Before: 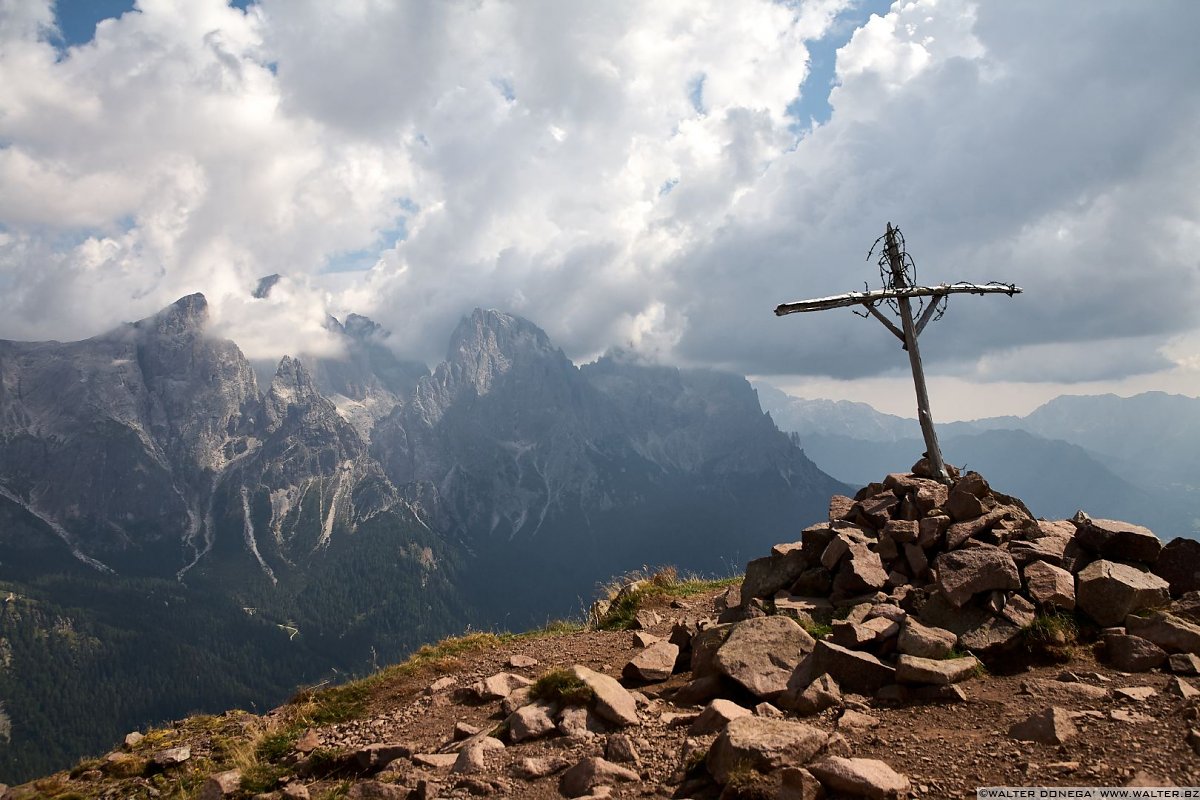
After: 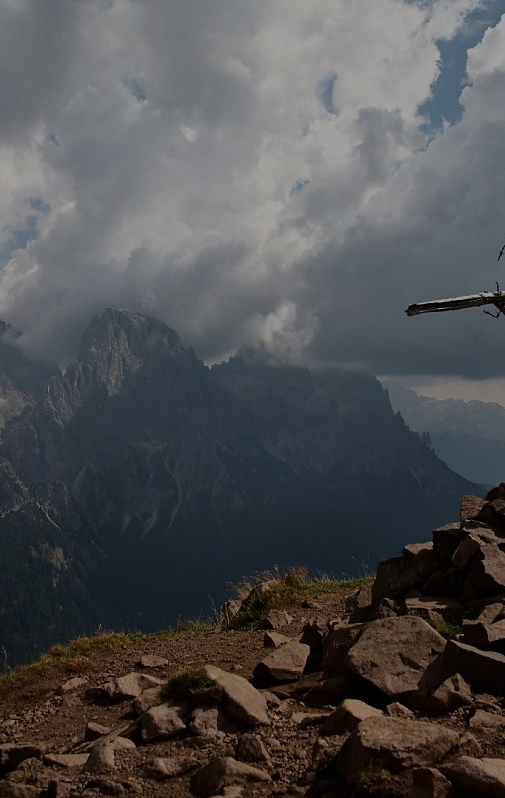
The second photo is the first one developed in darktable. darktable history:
crop: left 30.794%, right 27.035%
tone equalizer: -8 EV -1.97 EV, -7 EV -1.97 EV, -6 EV -2 EV, -5 EV -1.99 EV, -4 EV -1.98 EV, -3 EV -1.99 EV, -2 EV -1.99 EV, -1 EV -1.63 EV, +0 EV -1.98 EV, edges refinement/feathering 500, mask exposure compensation -1.57 EV, preserve details guided filter
exposure: exposure 0.123 EV, compensate highlight preservation false
